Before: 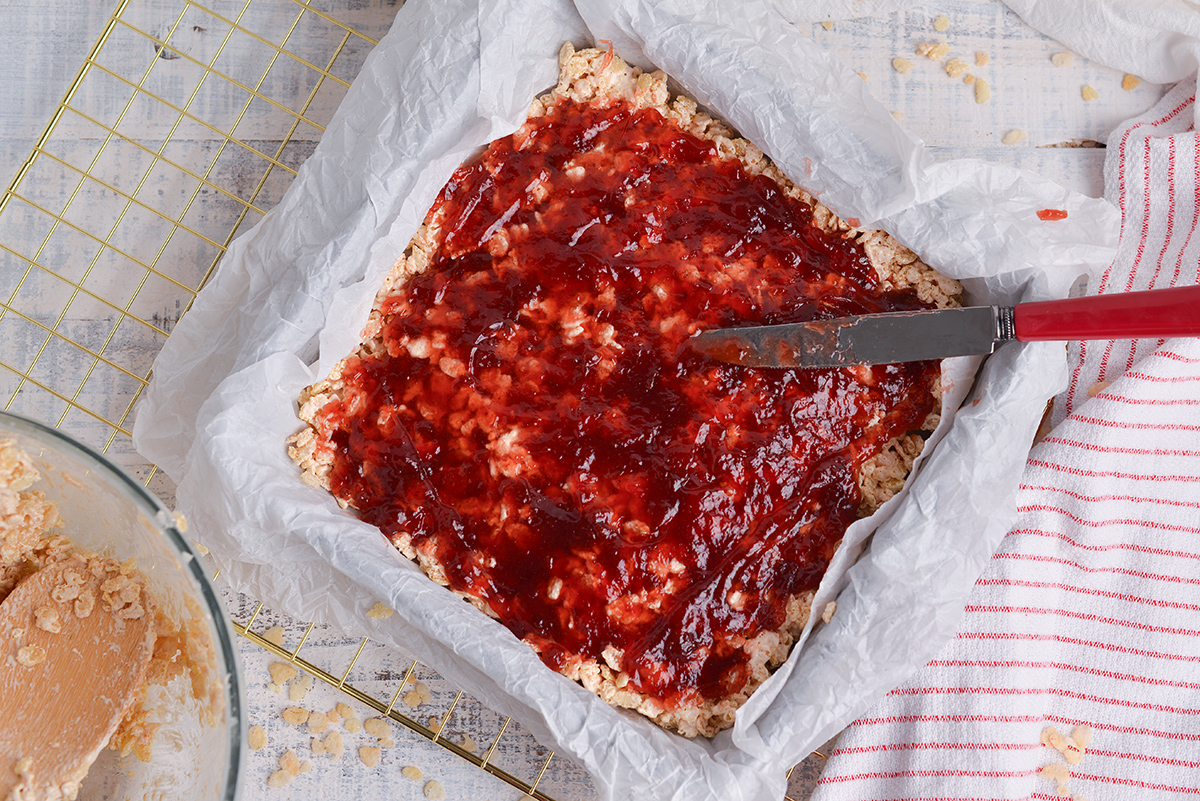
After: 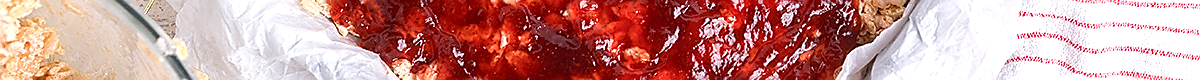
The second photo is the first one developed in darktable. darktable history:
exposure: exposure 0.669 EV, compensate highlight preservation false
crop and rotate: top 59.084%, bottom 30.916%
local contrast: on, module defaults
sharpen: radius 1.4, amount 1.25, threshold 0.7
